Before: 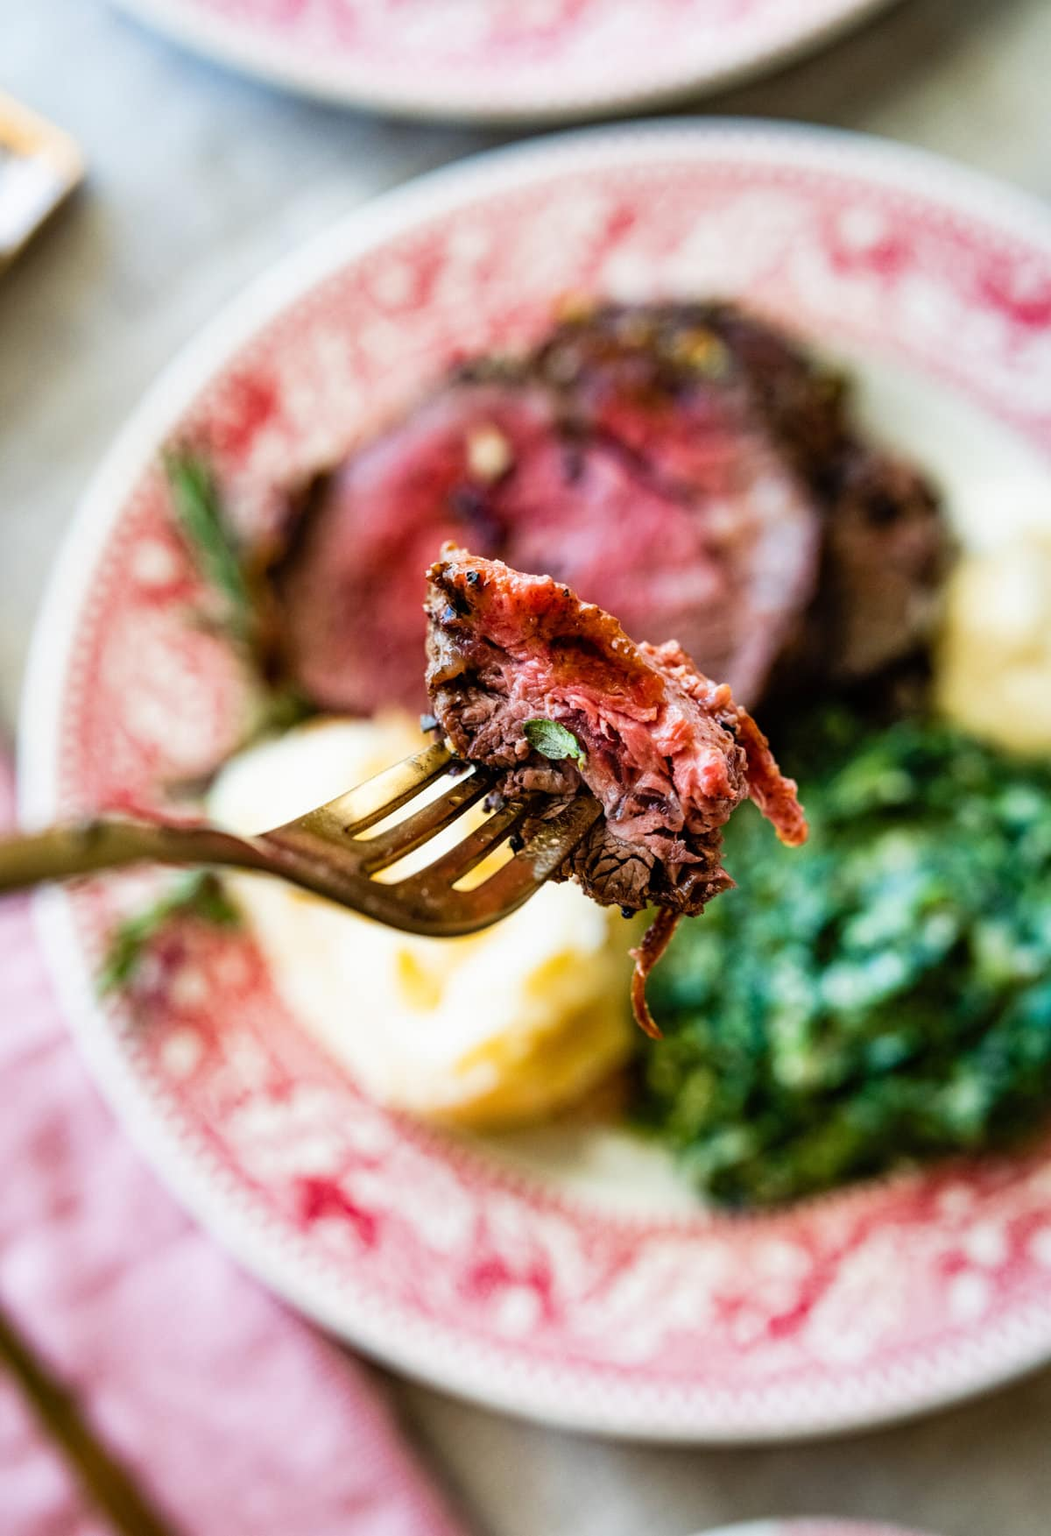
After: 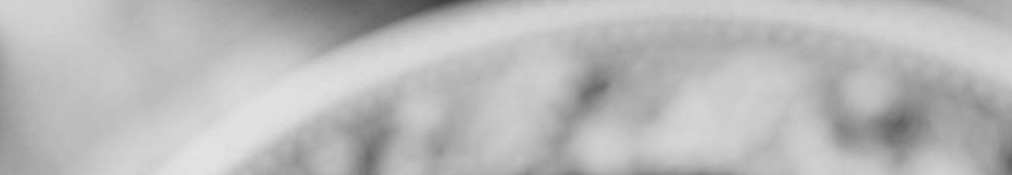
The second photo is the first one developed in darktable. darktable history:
crop and rotate: left 9.644%, top 9.491%, right 6.021%, bottom 80.509%
tone curve: curves: ch0 [(0, 0.029) (0.253, 0.237) (1, 0.945)]; ch1 [(0, 0) (0.401, 0.42) (0.442, 0.47) (0.492, 0.498) (0.511, 0.523) (0.557, 0.565) (0.66, 0.683) (1, 1)]; ch2 [(0, 0) (0.394, 0.413) (0.5, 0.5) (0.578, 0.568) (1, 1)], color space Lab, independent channels, preserve colors none
monochrome: a -11.7, b 1.62, size 0.5, highlights 0.38
